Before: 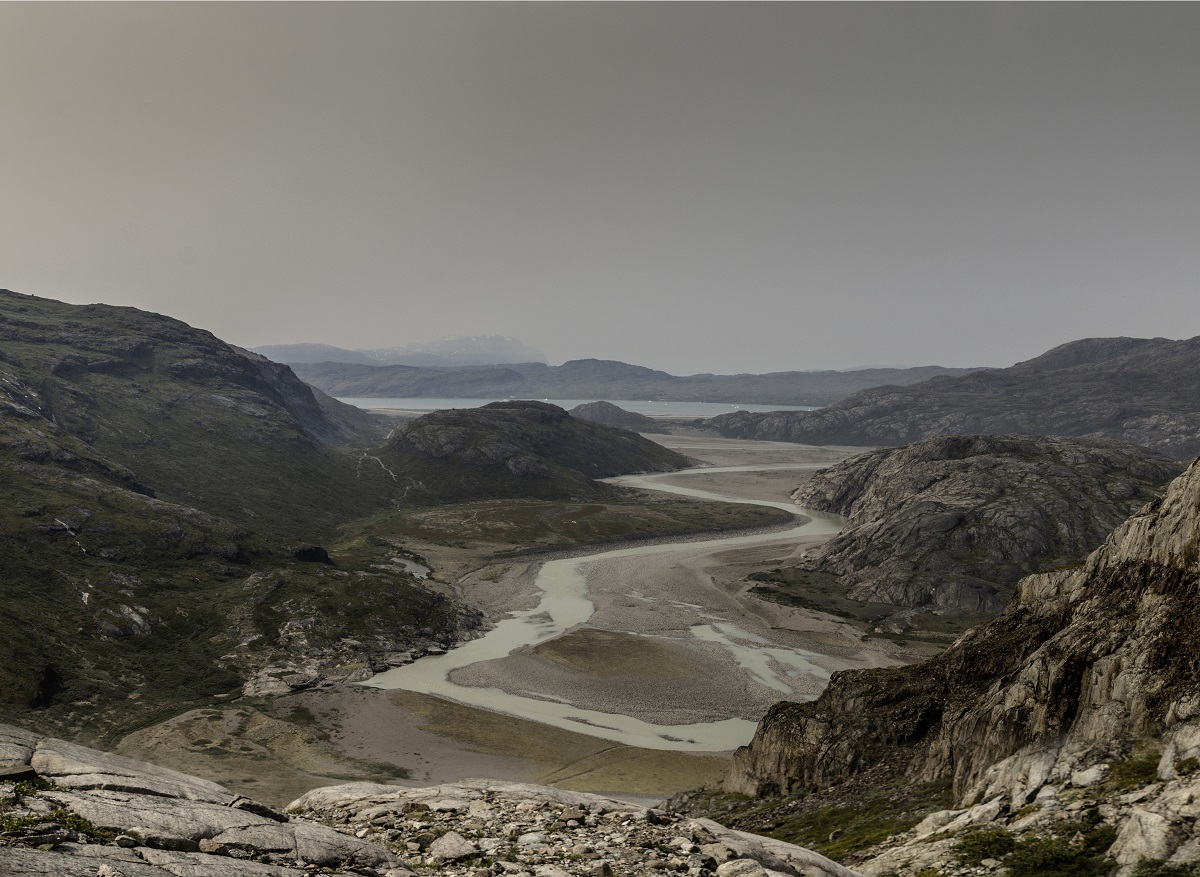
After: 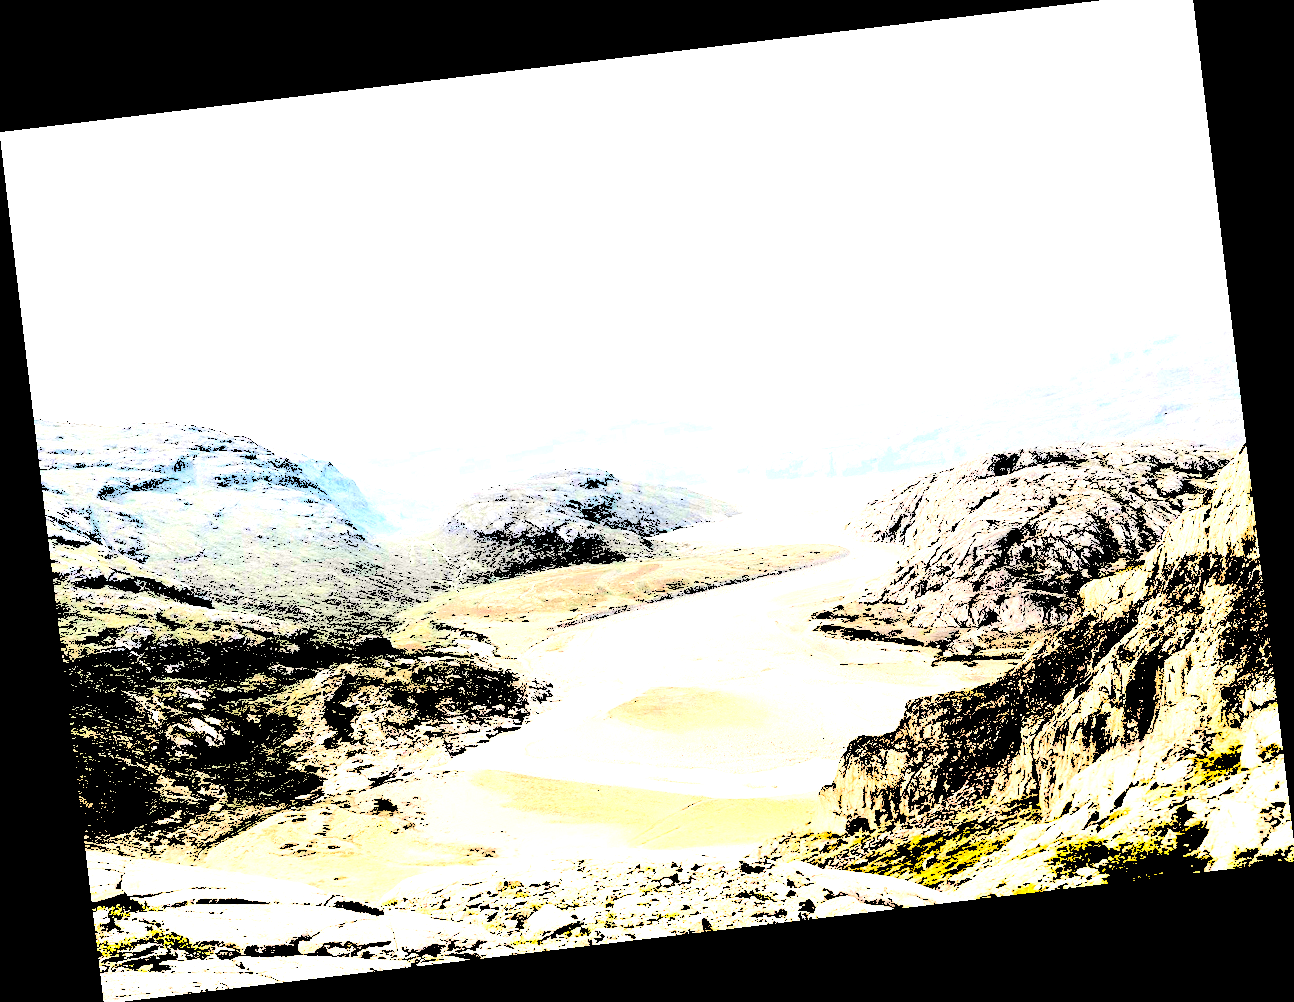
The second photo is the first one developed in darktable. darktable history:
crop: top 1.049%, right 0.001%
rotate and perspective: rotation -6.83°, automatic cropping off
shadows and highlights: radius 110.86, shadows 51.09, white point adjustment 9.16, highlights -4.17, highlights color adjustment 32.2%, soften with gaussian
levels: levels [0.246, 0.246, 0.506]
